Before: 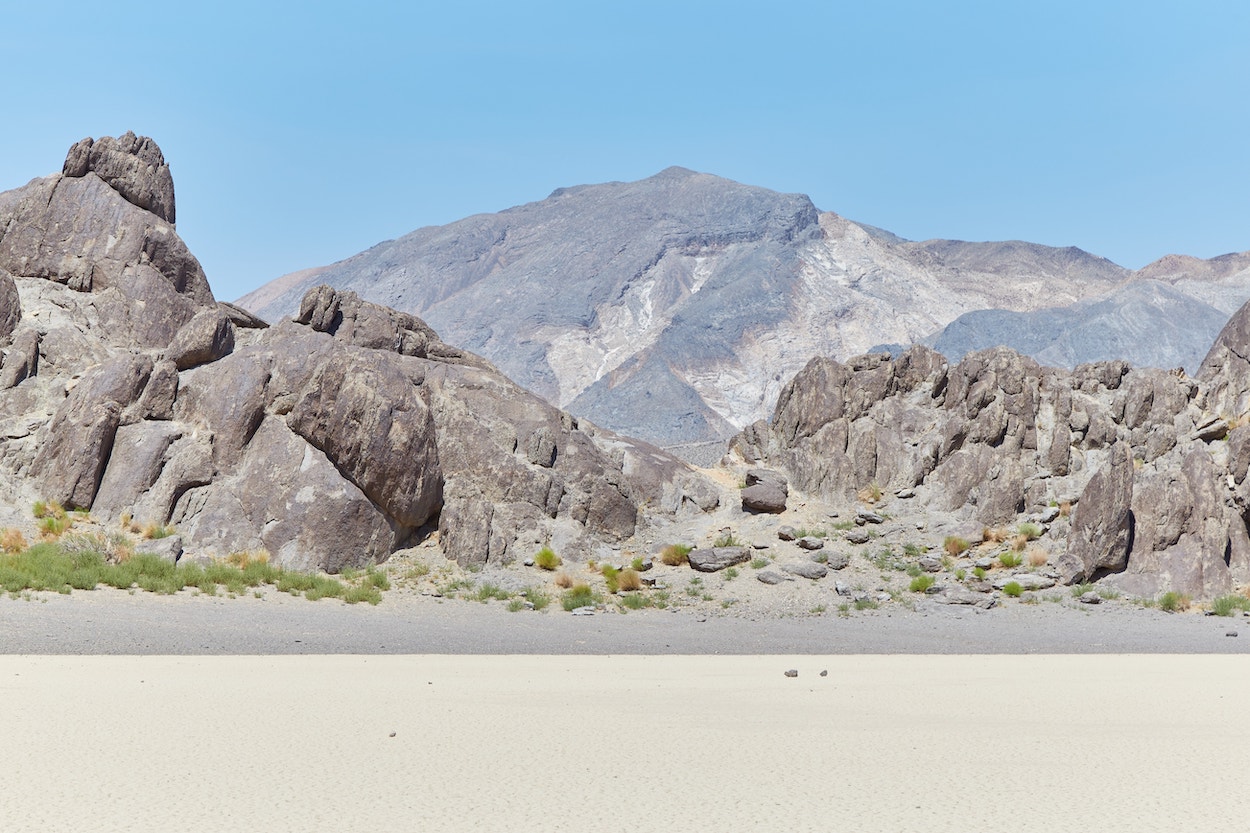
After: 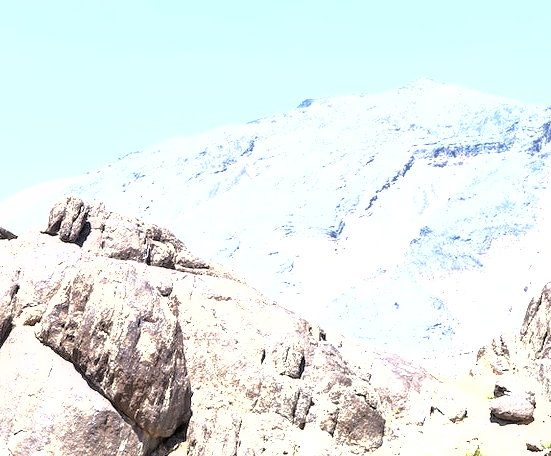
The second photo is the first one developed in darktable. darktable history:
shadows and highlights: highlights color adjustment 32.91%
levels: levels [0.044, 0.475, 0.791]
local contrast: detail 130%
crop: left 20.237%, top 10.763%, right 35.642%, bottom 34.377%
tone equalizer: -7 EV 0.152 EV, -6 EV 0.564 EV, -5 EV 1.12 EV, -4 EV 1.29 EV, -3 EV 1.14 EV, -2 EV 0.6 EV, -1 EV 0.157 EV, edges refinement/feathering 500, mask exposure compensation -1.57 EV, preserve details no
